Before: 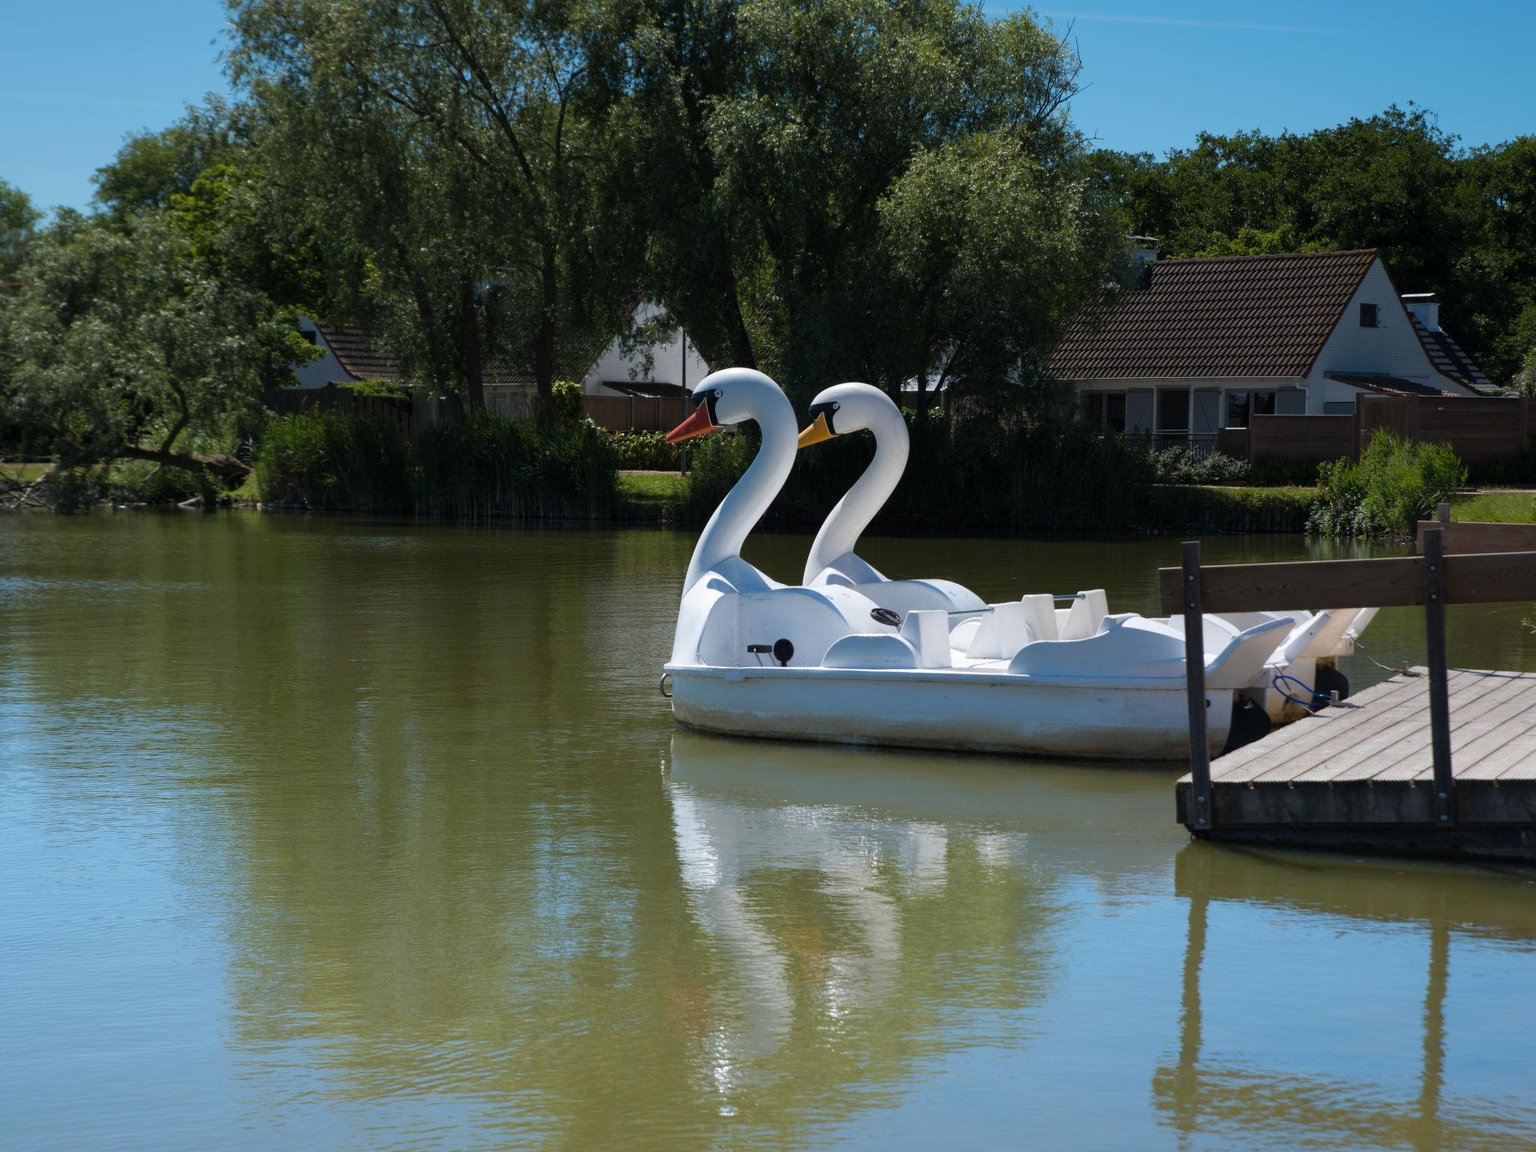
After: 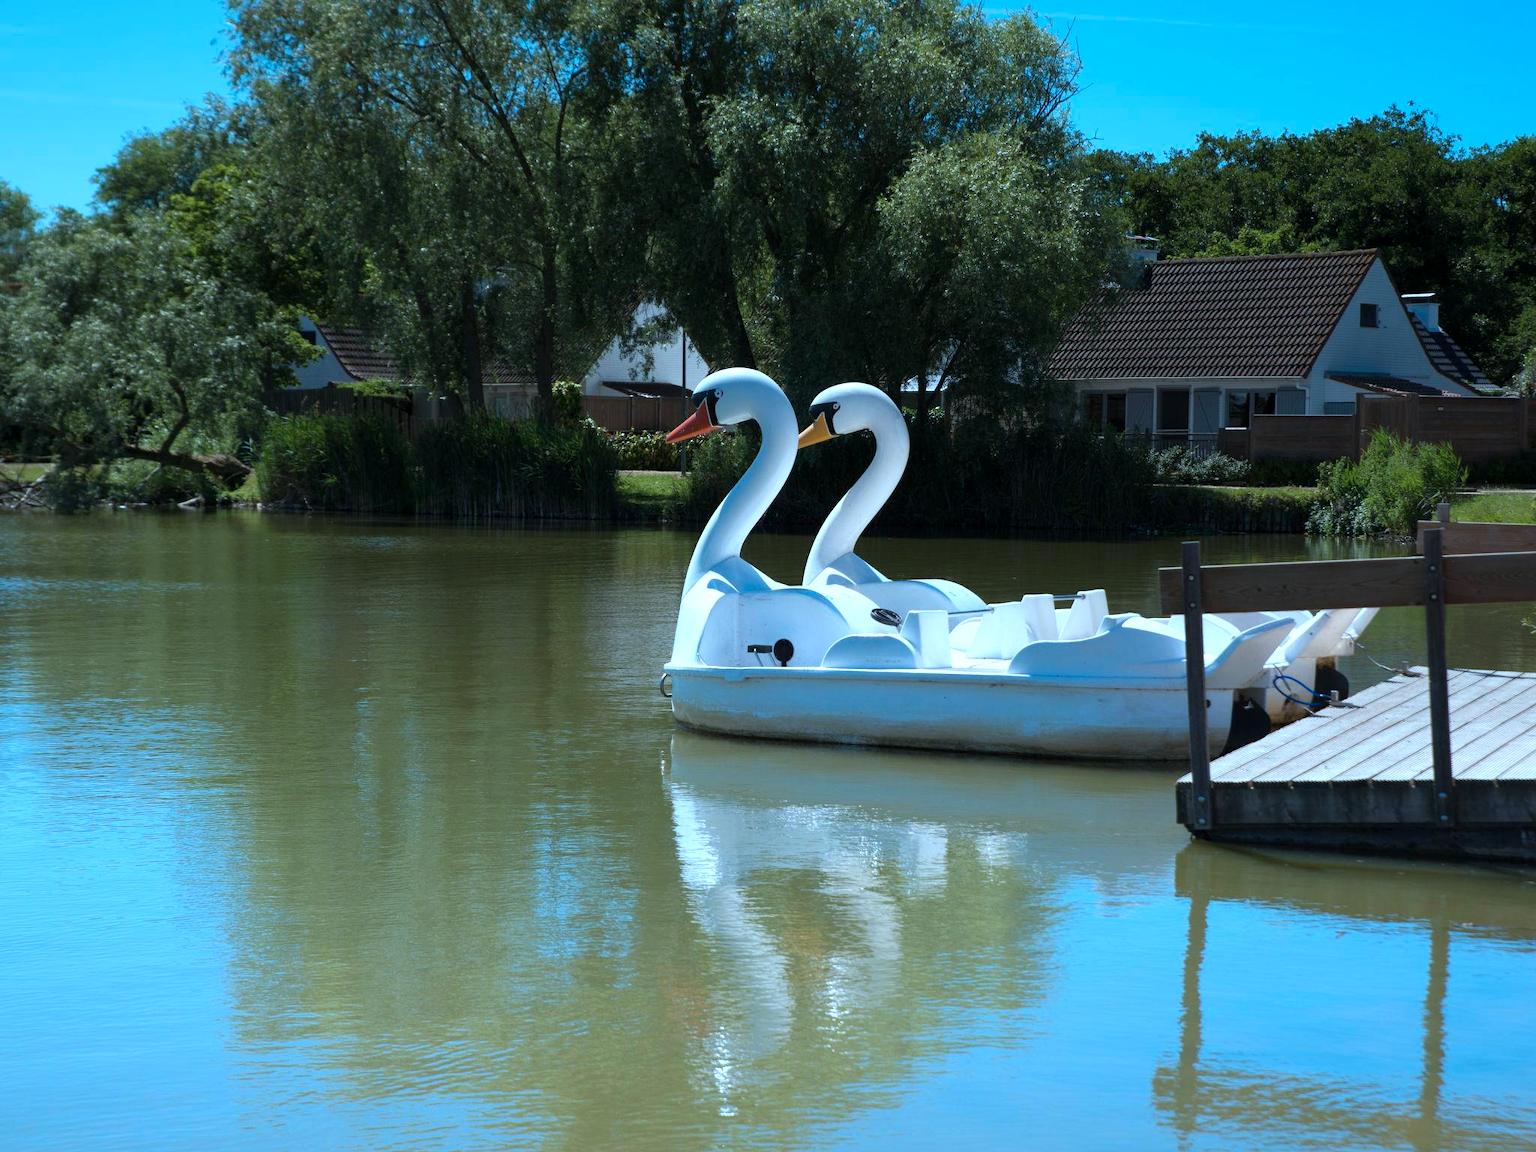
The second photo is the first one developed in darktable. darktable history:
color correction: highlights a* -9.73, highlights b* -21.22
tone equalizer: -7 EV 0.13 EV, smoothing diameter 25%, edges refinement/feathering 10, preserve details guided filter
color balance rgb: perceptual saturation grading › global saturation -1%
exposure: black level correction 0.001, exposure 0.5 EV, compensate exposure bias true, compensate highlight preservation false
